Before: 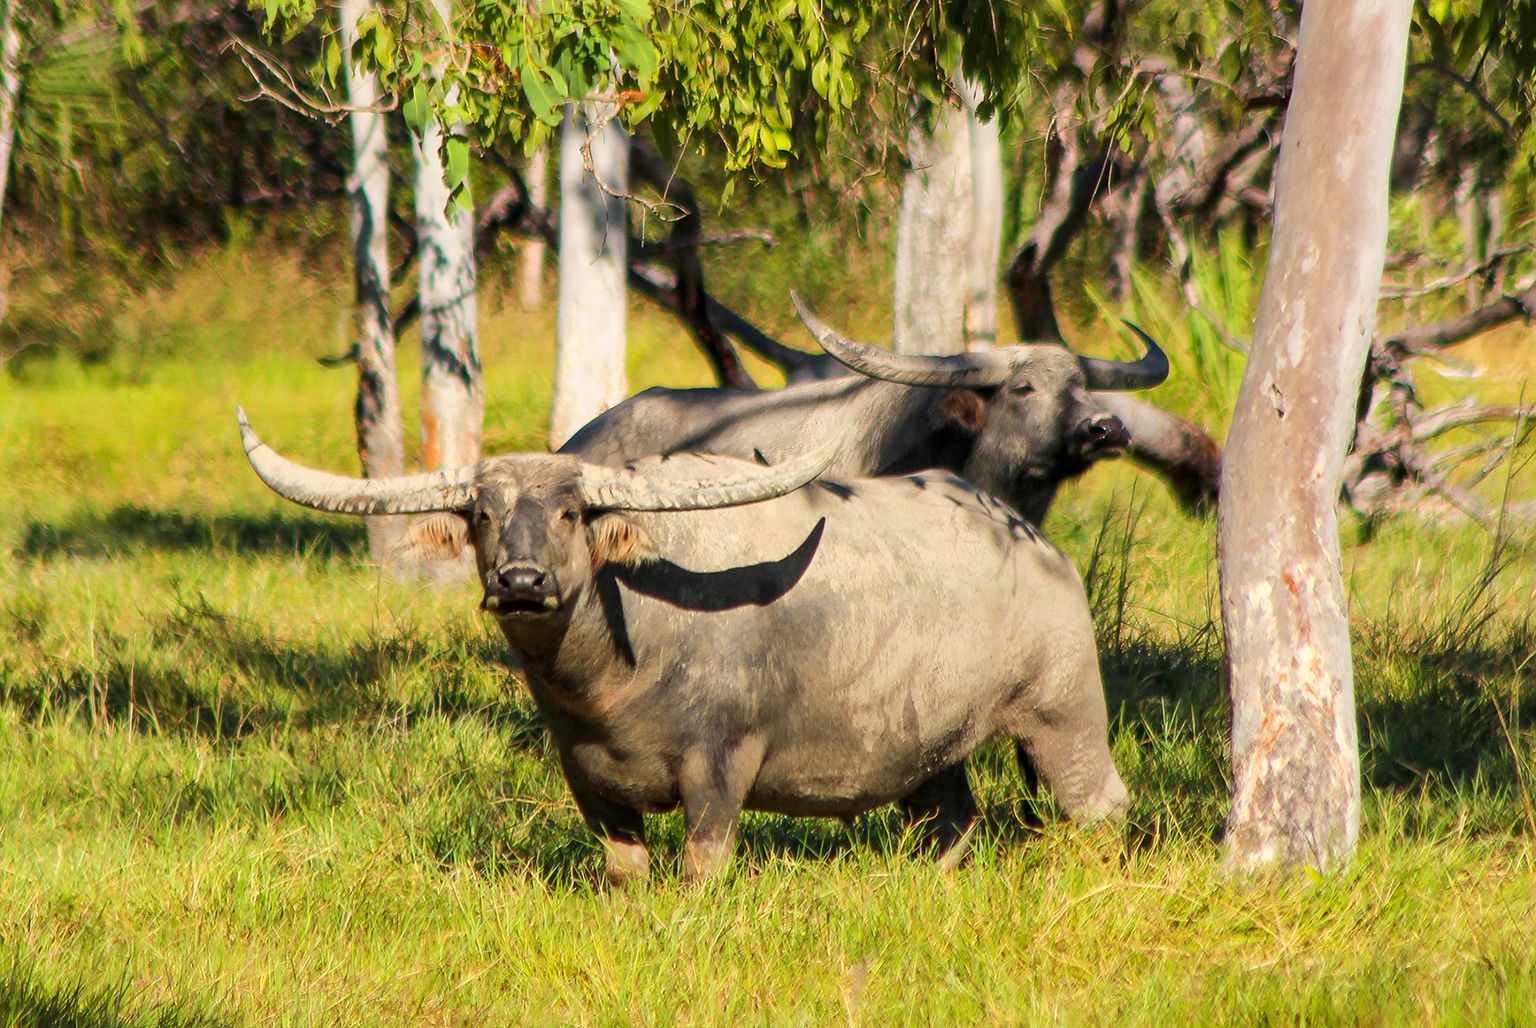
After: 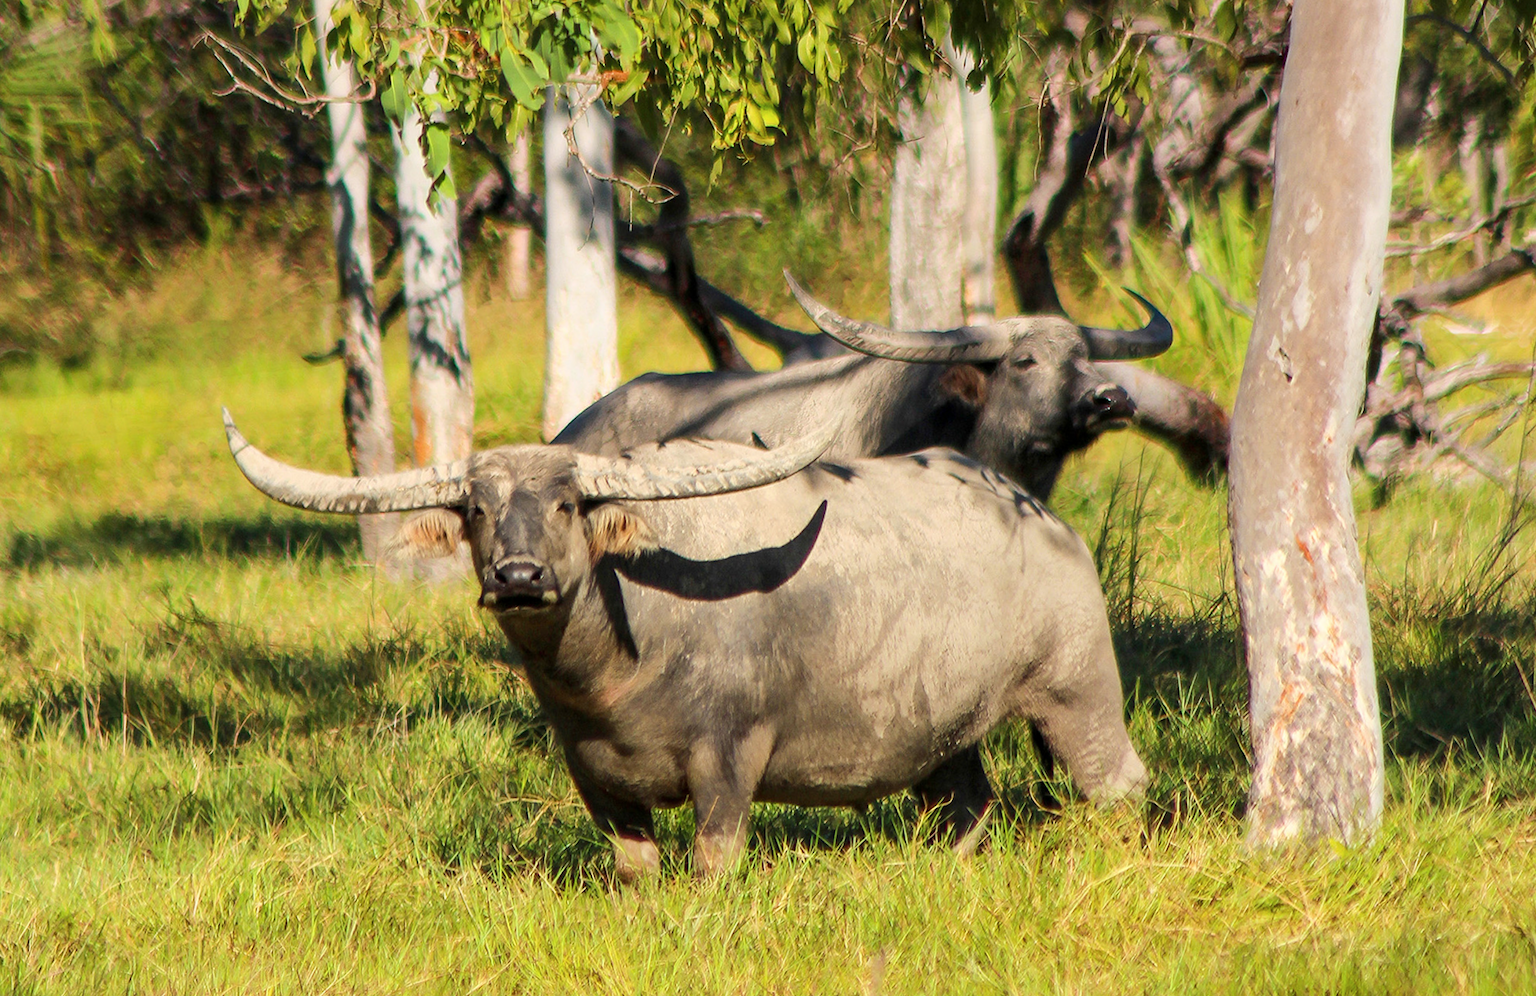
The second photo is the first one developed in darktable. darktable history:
contrast brightness saturation: saturation -0.05
rotate and perspective: rotation -2°, crop left 0.022, crop right 0.978, crop top 0.049, crop bottom 0.951
